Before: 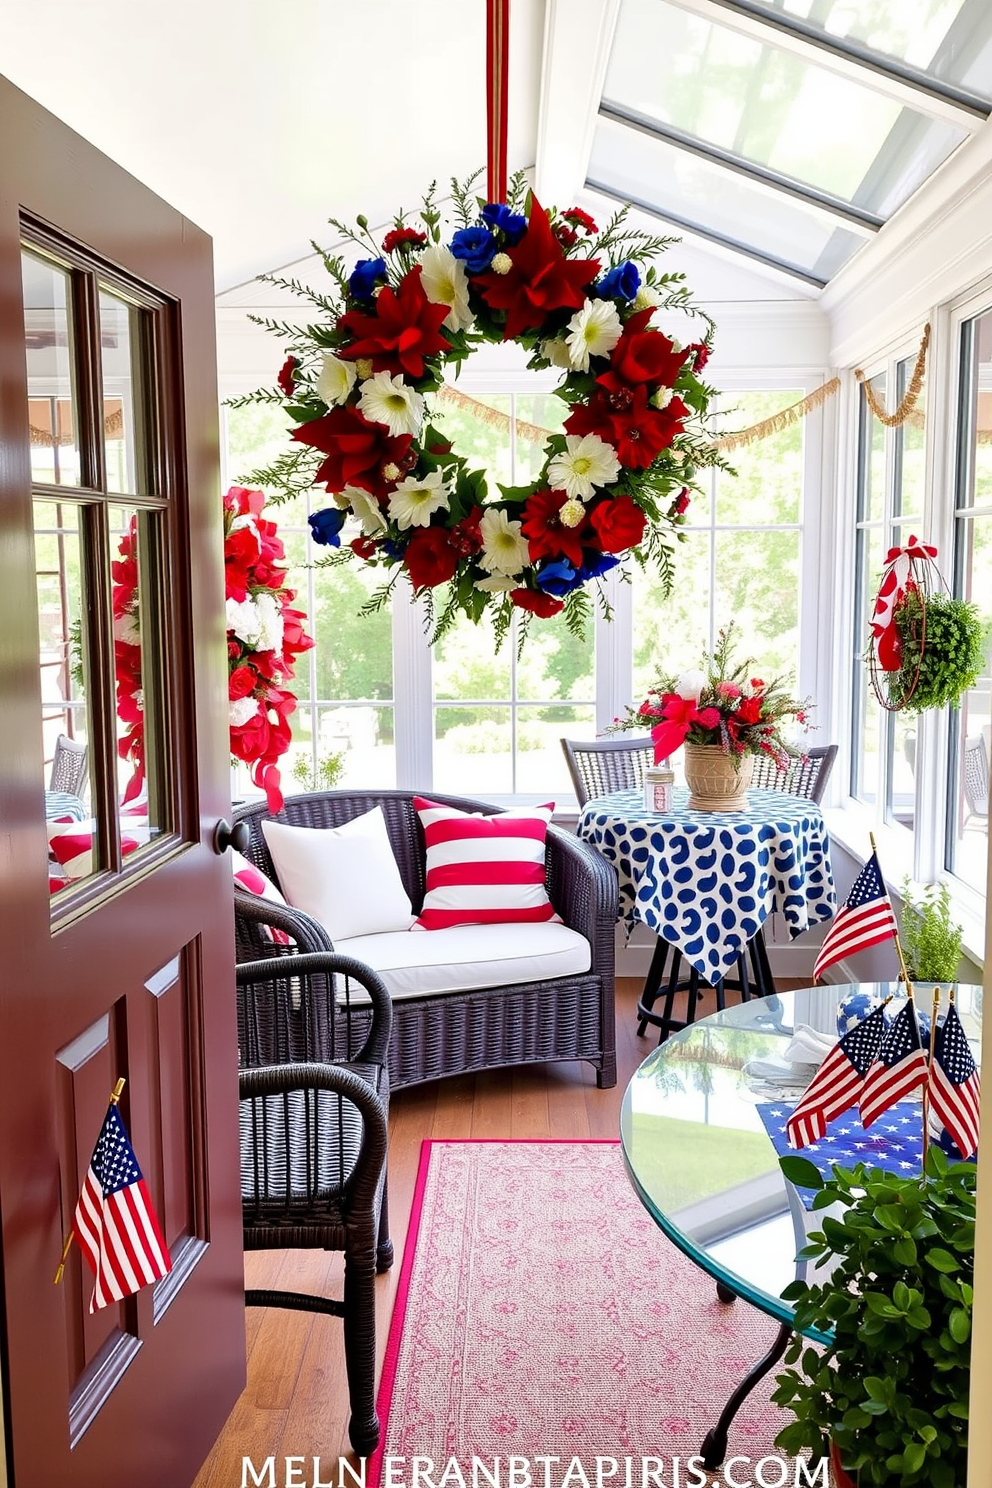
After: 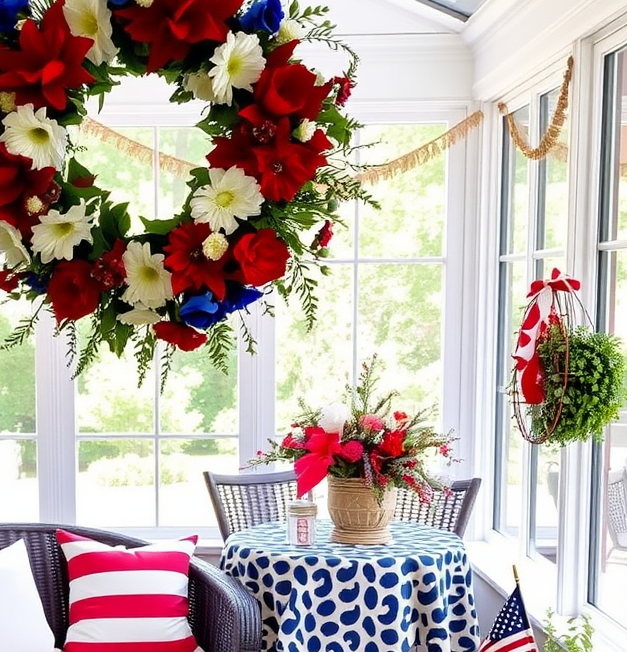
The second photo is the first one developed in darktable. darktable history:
crop: left 36.058%, top 18.005%, right 0.627%, bottom 38.117%
